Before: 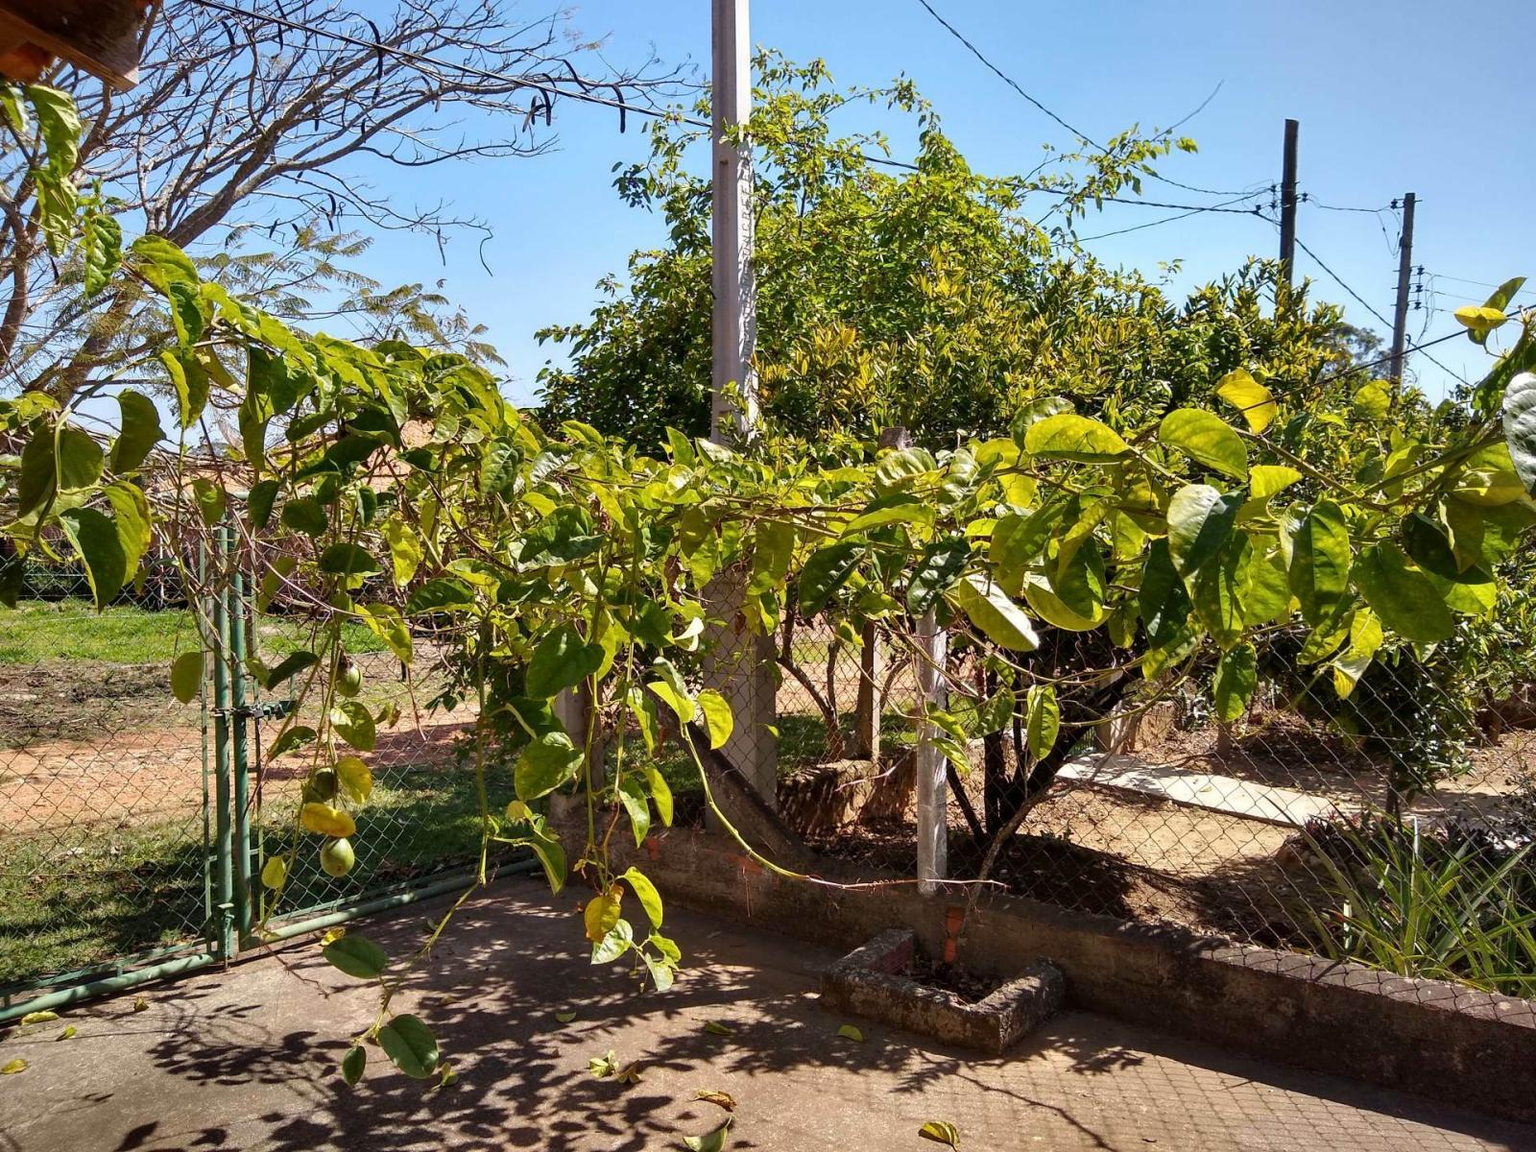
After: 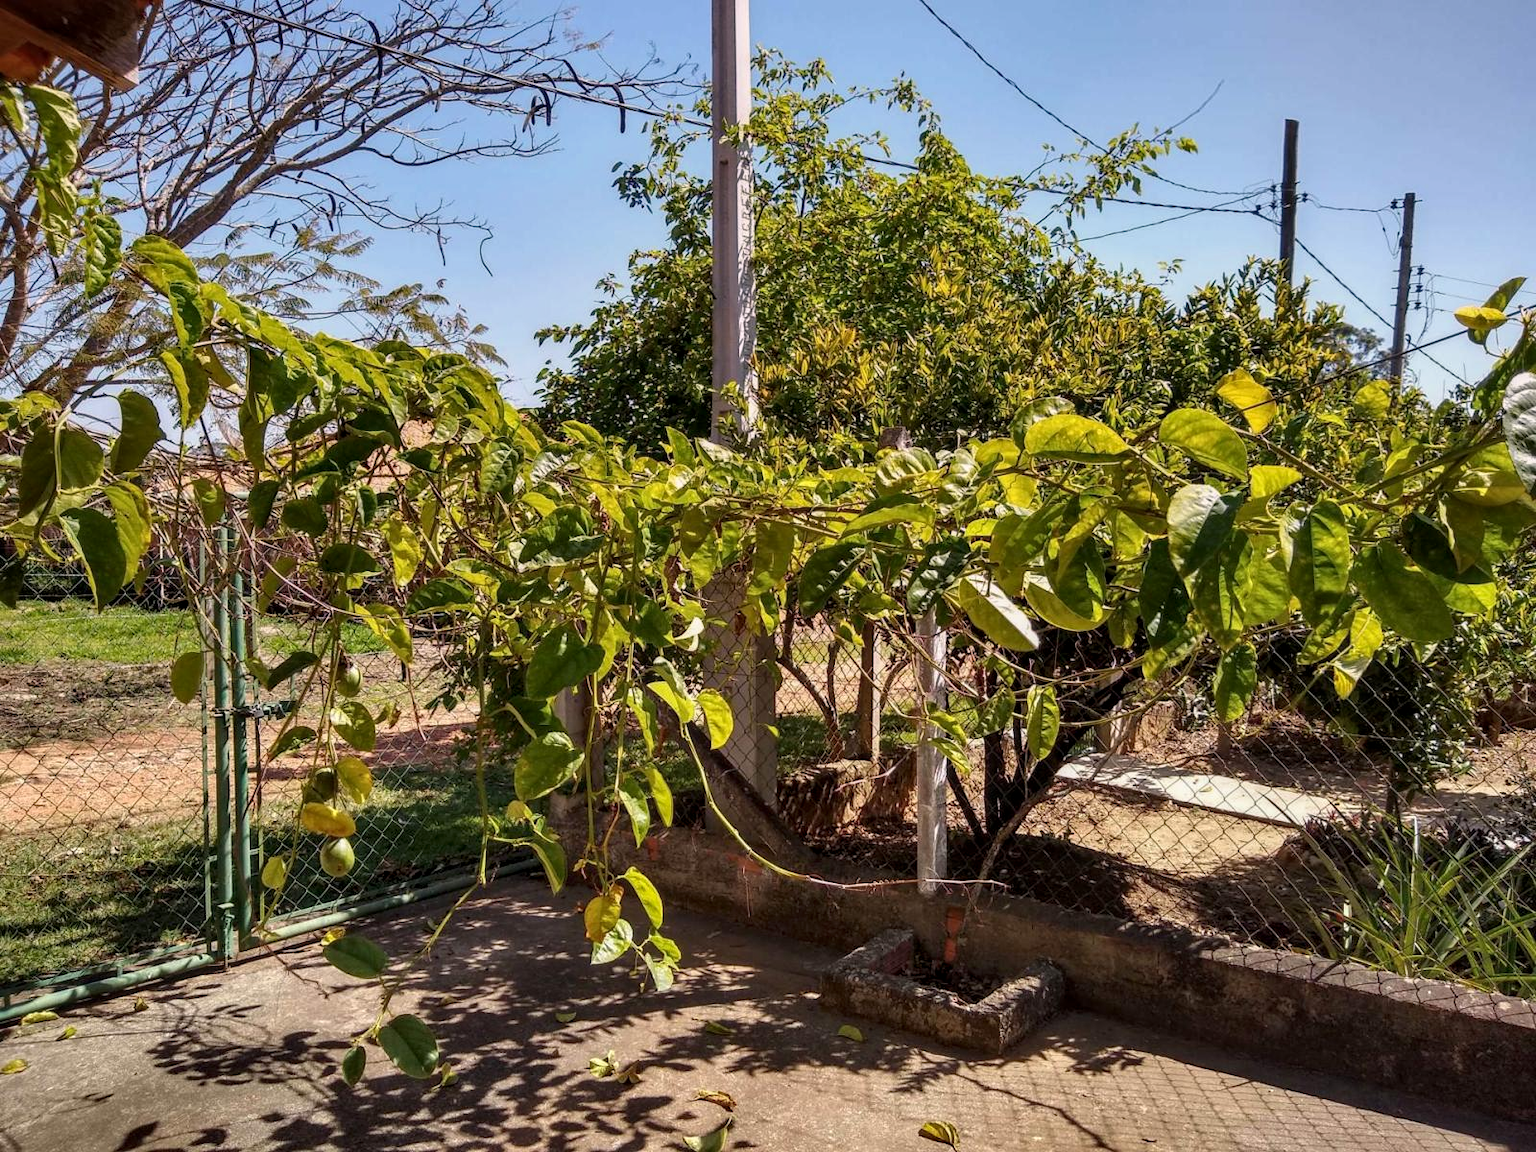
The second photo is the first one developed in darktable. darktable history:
local contrast: on, module defaults
graduated density: density 0.38 EV, hardness 21%, rotation -6.11°, saturation 32%
